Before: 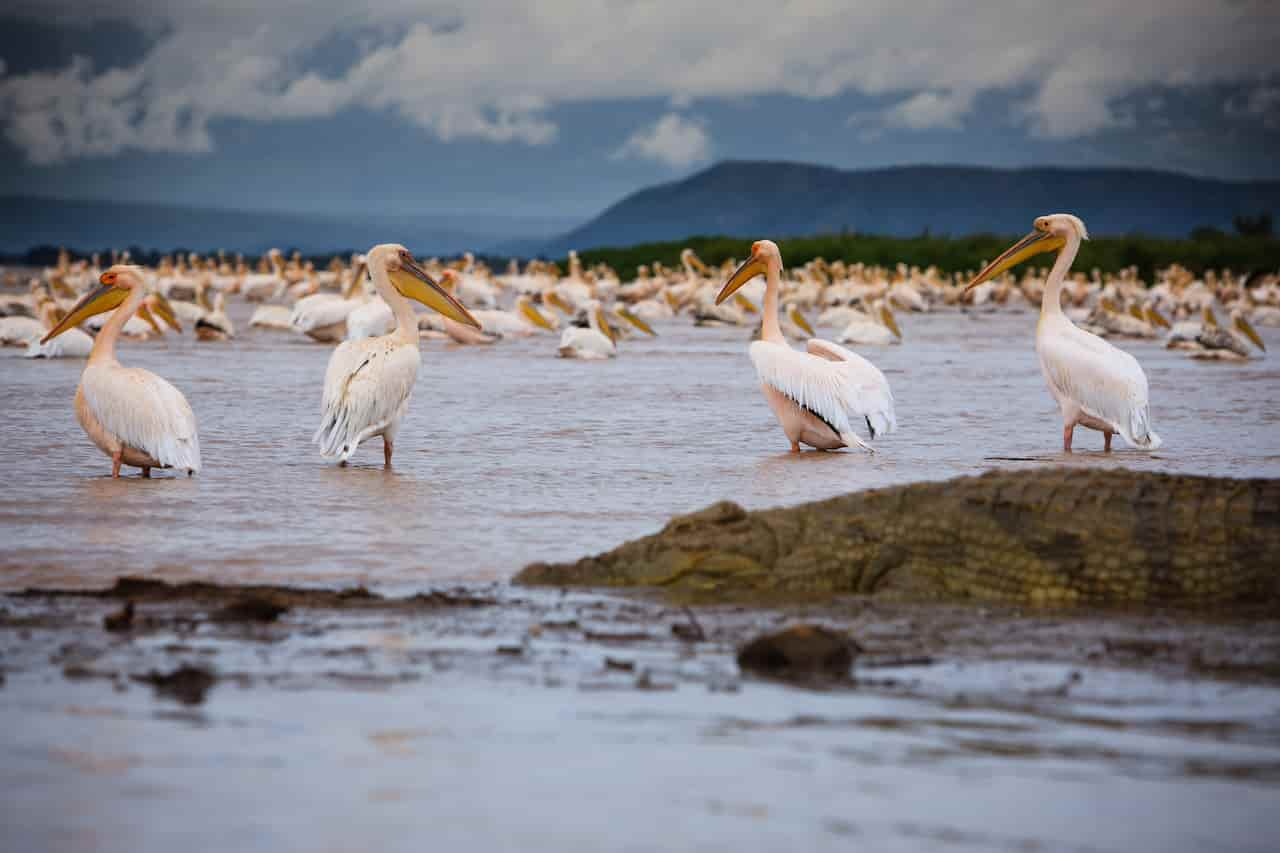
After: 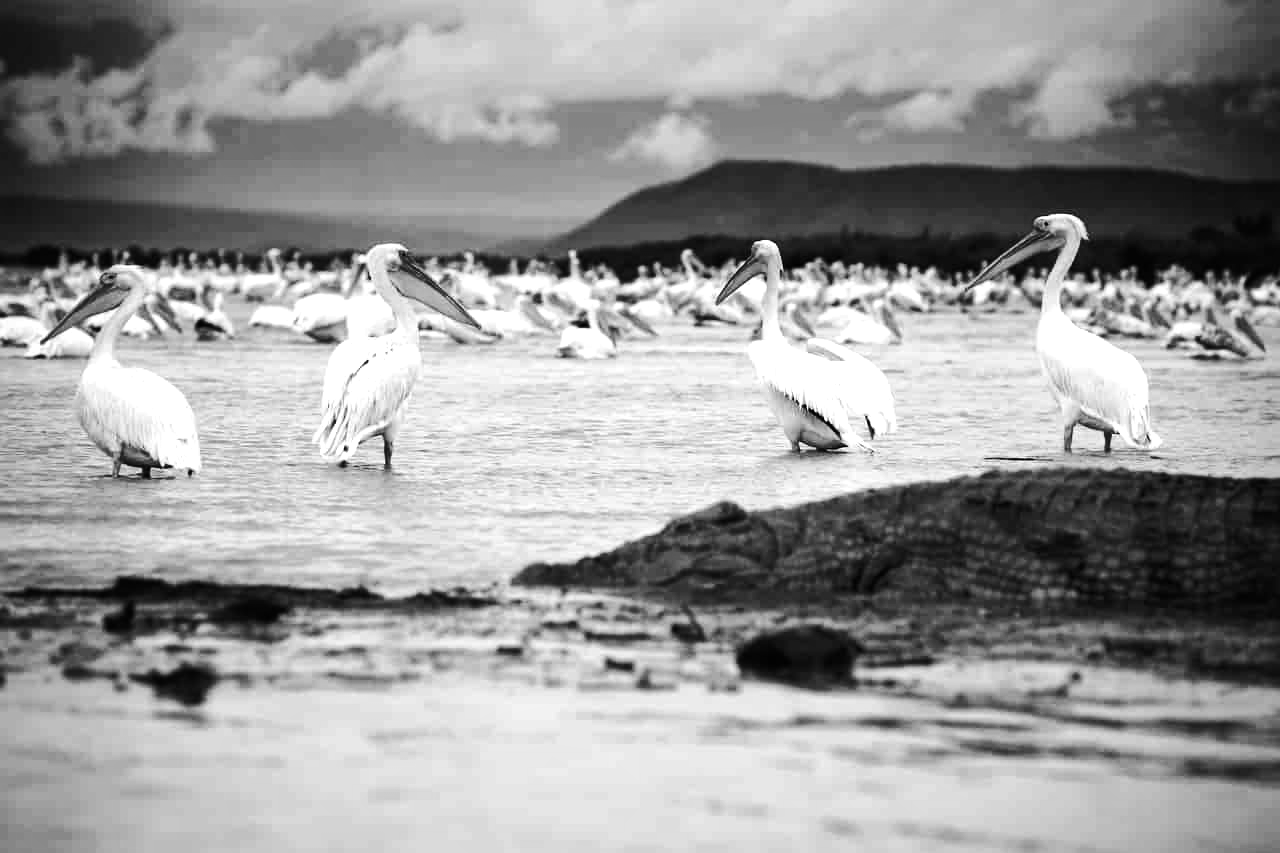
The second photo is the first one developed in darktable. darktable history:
tone curve: curves: ch0 [(0, 0.01) (0.037, 0.032) (0.131, 0.108) (0.275, 0.256) (0.483, 0.512) (0.61, 0.665) (0.696, 0.742) (0.792, 0.819) (0.911, 0.925) (0.997, 0.995)]; ch1 [(0, 0) (0.308, 0.29) (0.425, 0.411) (0.492, 0.488) (0.507, 0.503) (0.53, 0.532) (0.573, 0.586) (0.683, 0.702) (0.746, 0.77) (1, 1)]; ch2 [(0, 0) (0.246, 0.233) (0.36, 0.352) (0.415, 0.415) (0.485, 0.487) (0.502, 0.504) (0.525, 0.518) (0.539, 0.539) (0.587, 0.594) (0.636, 0.652) (0.711, 0.729) (0.845, 0.855) (0.998, 0.977)], color space Lab, independent channels, preserve colors none
monochrome: a 32, b 64, size 2.3
local contrast: mode bilateral grid, contrast 20, coarseness 50, detail 120%, midtone range 0.2
tone equalizer: -8 EV -1.08 EV, -7 EV -1.01 EV, -6 EV -0.867 EV, -5 EV -0.578 EV, -3 EV 0.578 EV, -2 EV 0.867 EV, -1 EV 1.01 EV, +0 EV 1.08 EV, edges refinement/feathering 500, mask exposure compensation -1.57 EV, preserve details no
white balance: red 0.986, blue 1.01
